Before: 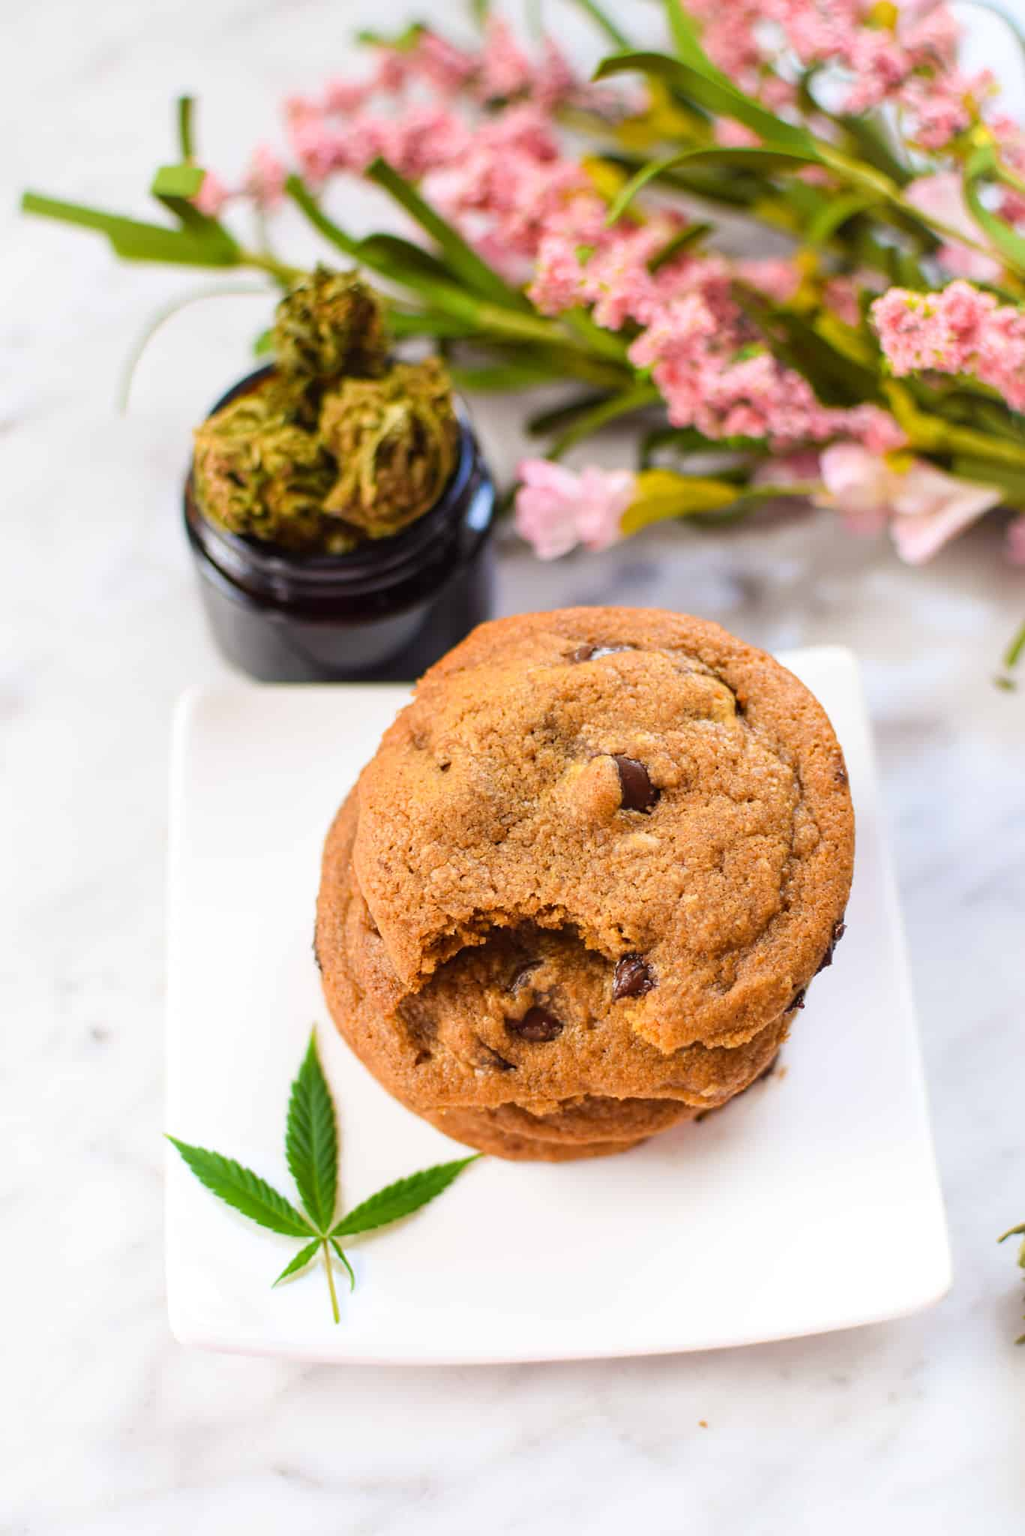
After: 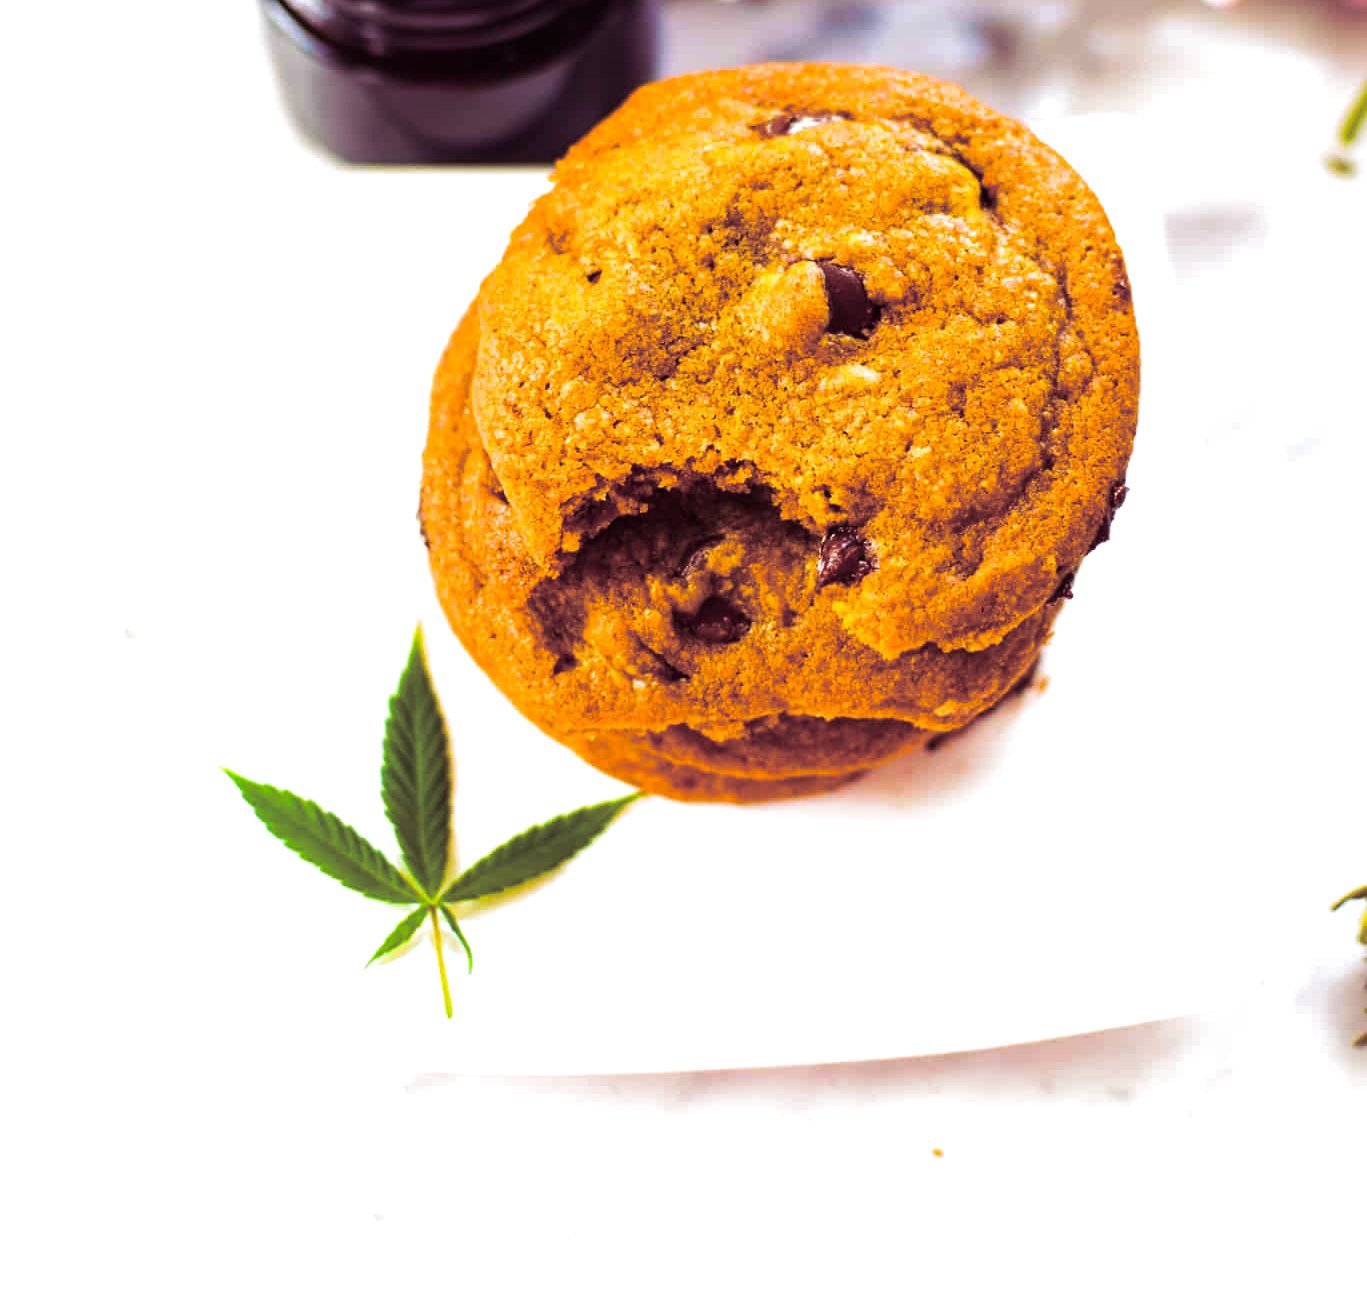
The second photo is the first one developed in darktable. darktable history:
color balance rgb: linear chroma grading › global chroma 9%, perceptual saturation grading › global saturation 36%, perceptual saturation grading › shadows 35%, perceptual brilliance grading › global brilliance 15%, perceptual brilliance grading › shadows -35%, global vibrance 15%
crop and rotate: top 36.435%
split-toning: shadows › hue 316.8°, shadows › saturation 0.47, highlights › hue 201.6°, highlights › saturation 0, balance -41.97, compress 28.01%
